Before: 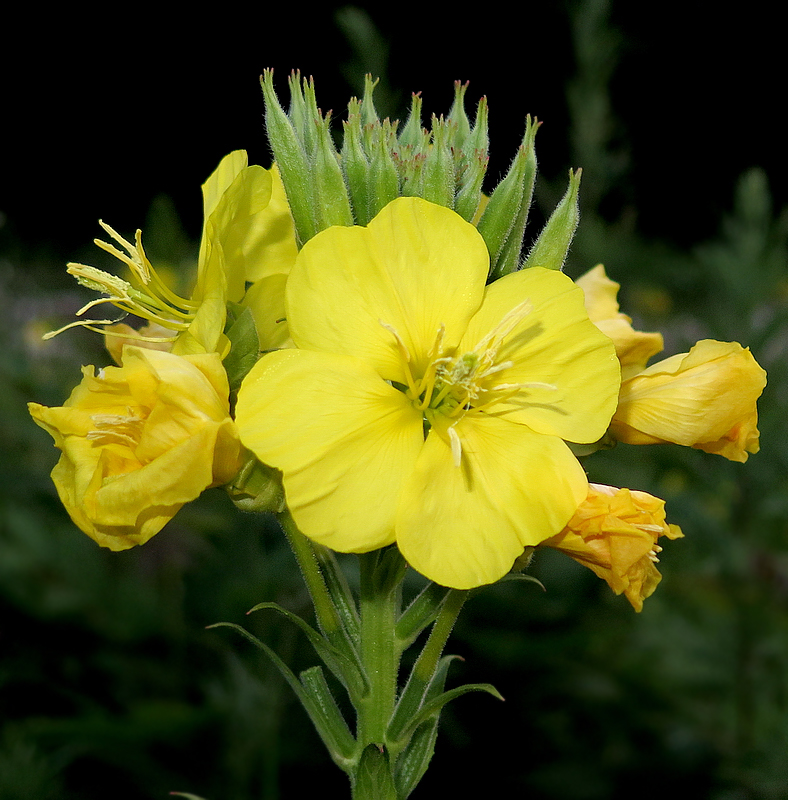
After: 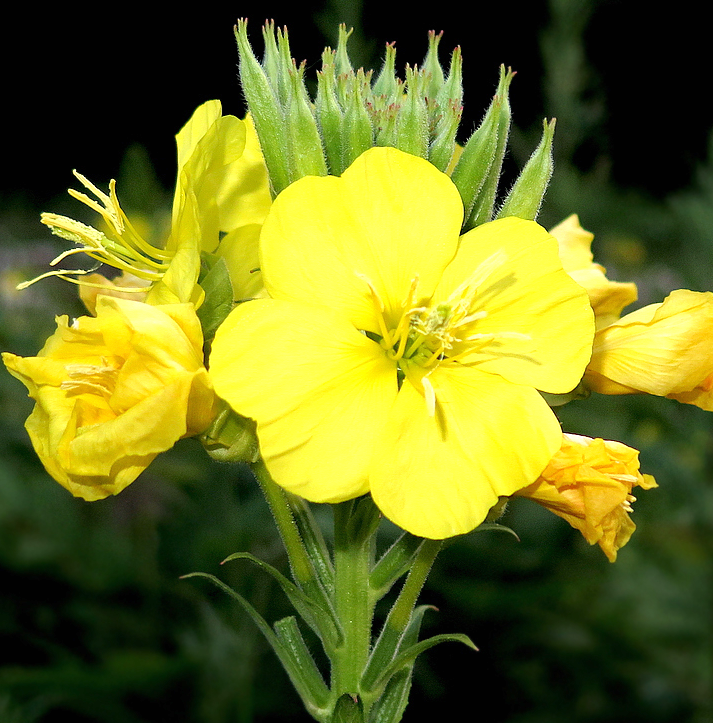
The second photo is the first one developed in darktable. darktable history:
crop: left 3.312%, top 6.369%, right 6.198%, bottom 3.253%
exposure: black level correction 0, exposure 0.697 EV, compensate highlight preservation false
